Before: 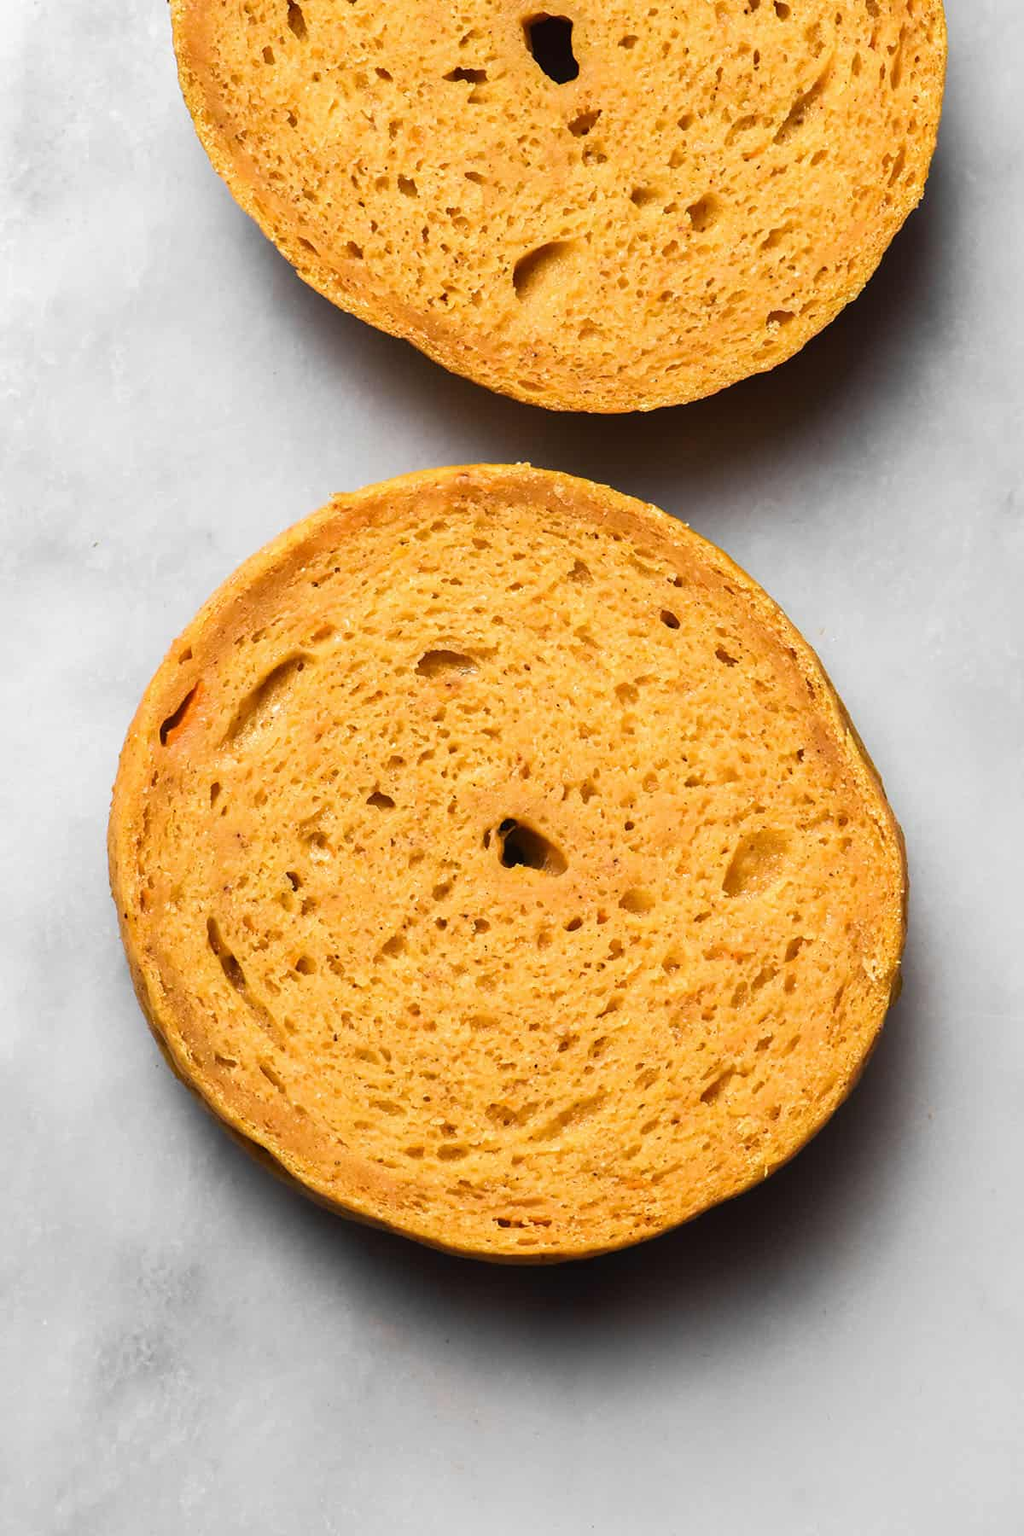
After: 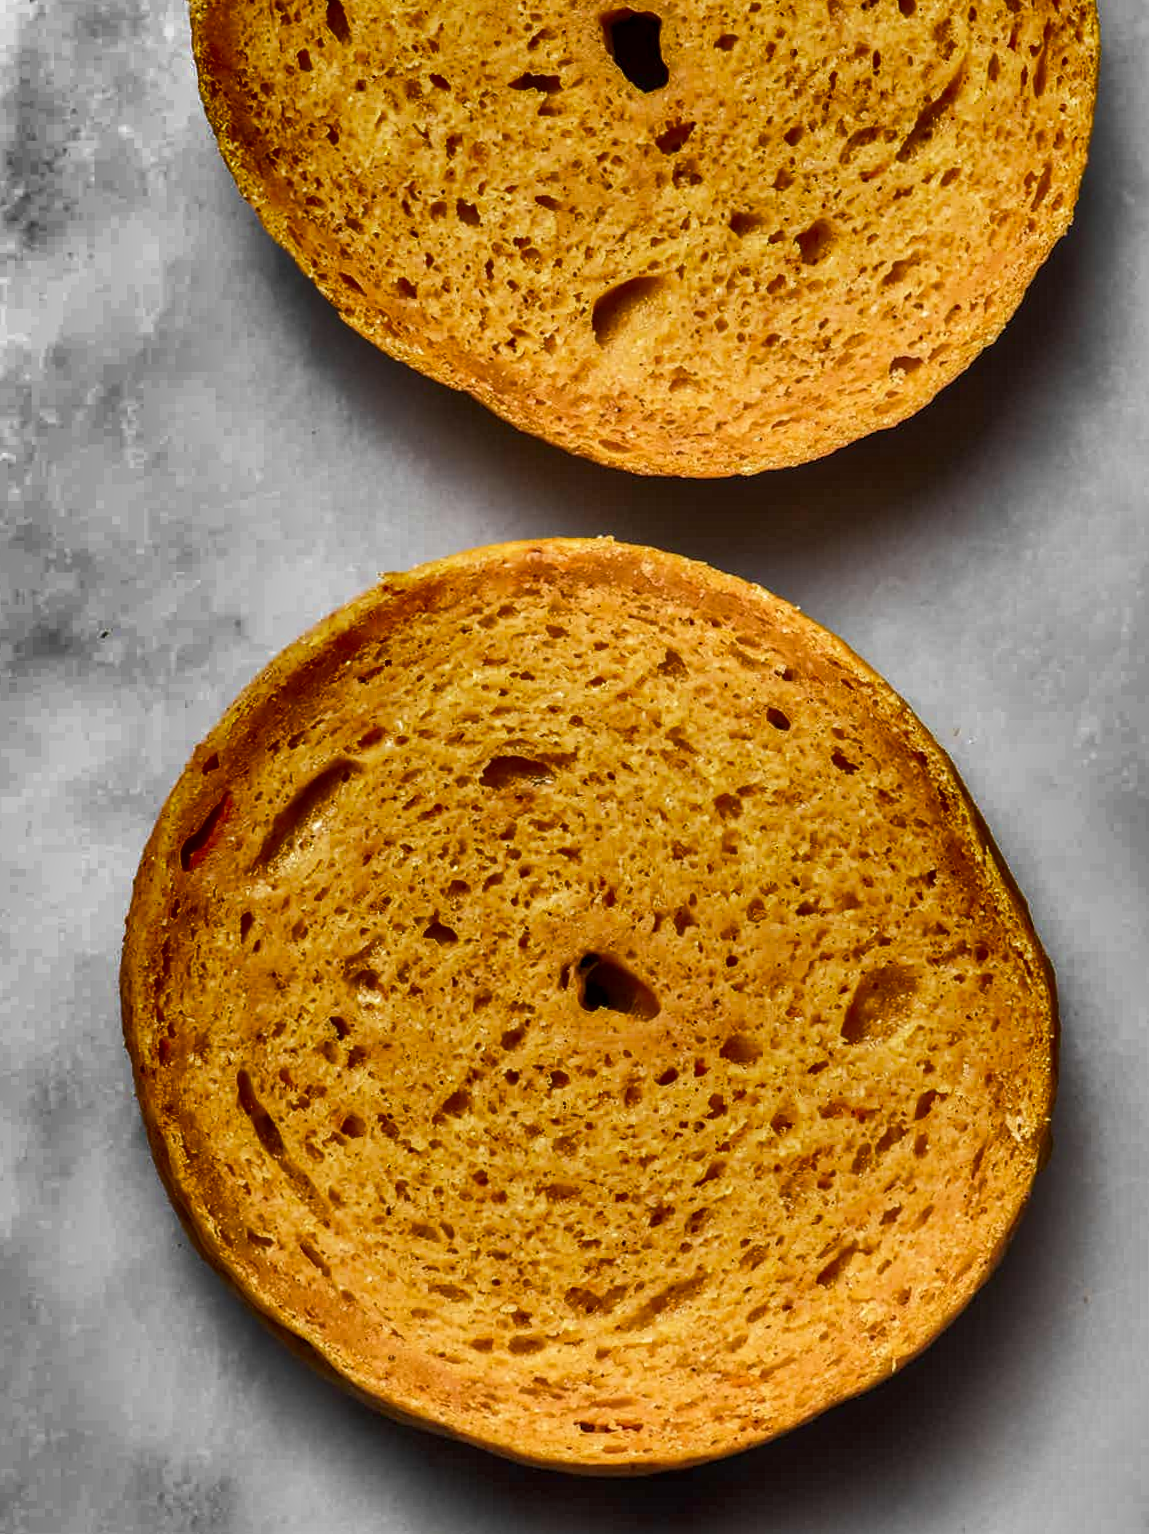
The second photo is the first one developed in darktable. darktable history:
shadows and highlights: shadows 20.84, highlights -82.31, soften with gaussian
crop and rotate: angle 0.279°, left 0.211%, right 3.322%, bottom 14.154%
local contrast: detail 130%
